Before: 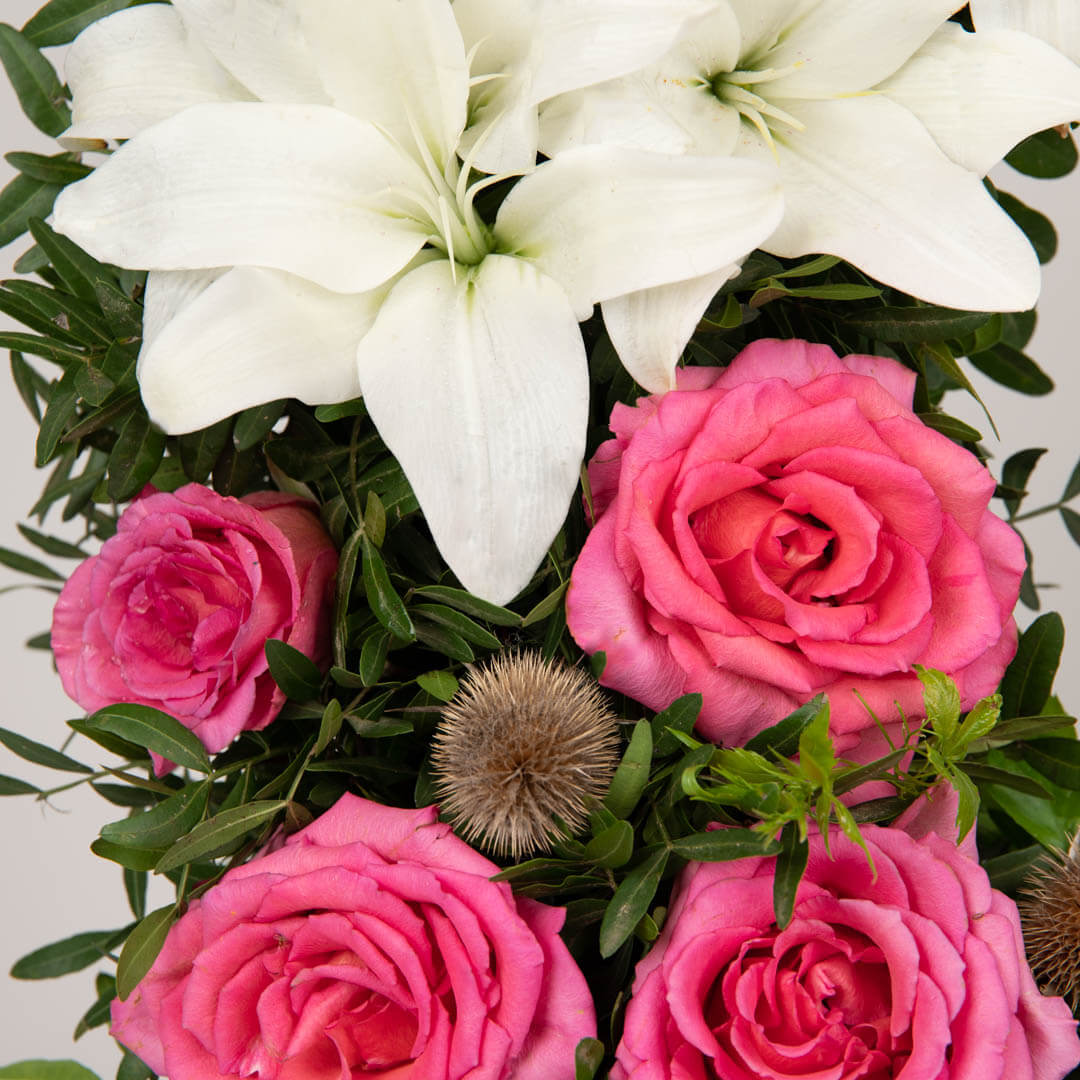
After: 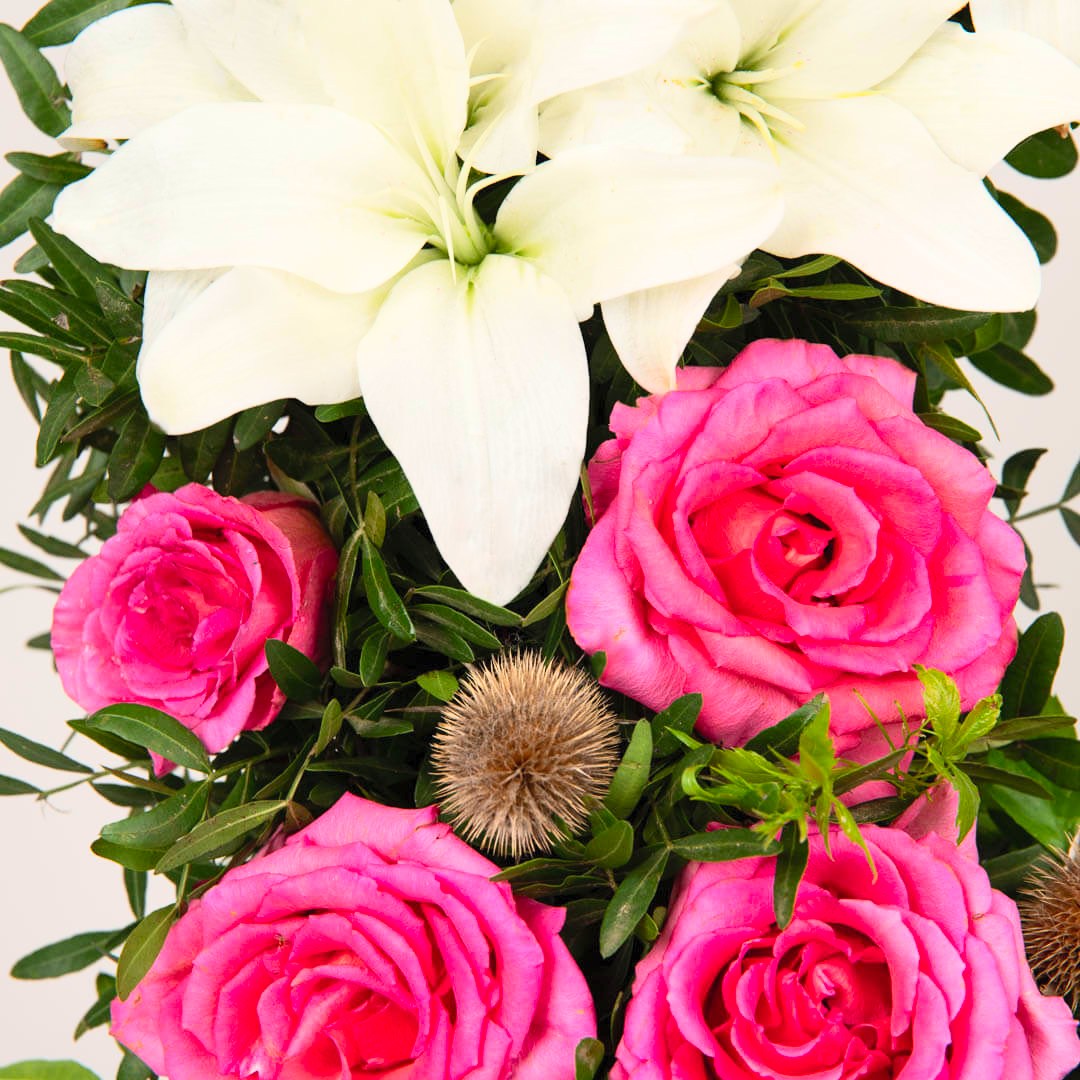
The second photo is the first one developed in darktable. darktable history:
contrast brightness saturation: contrast 0.238, brightness 0.247, saturation 0.386
